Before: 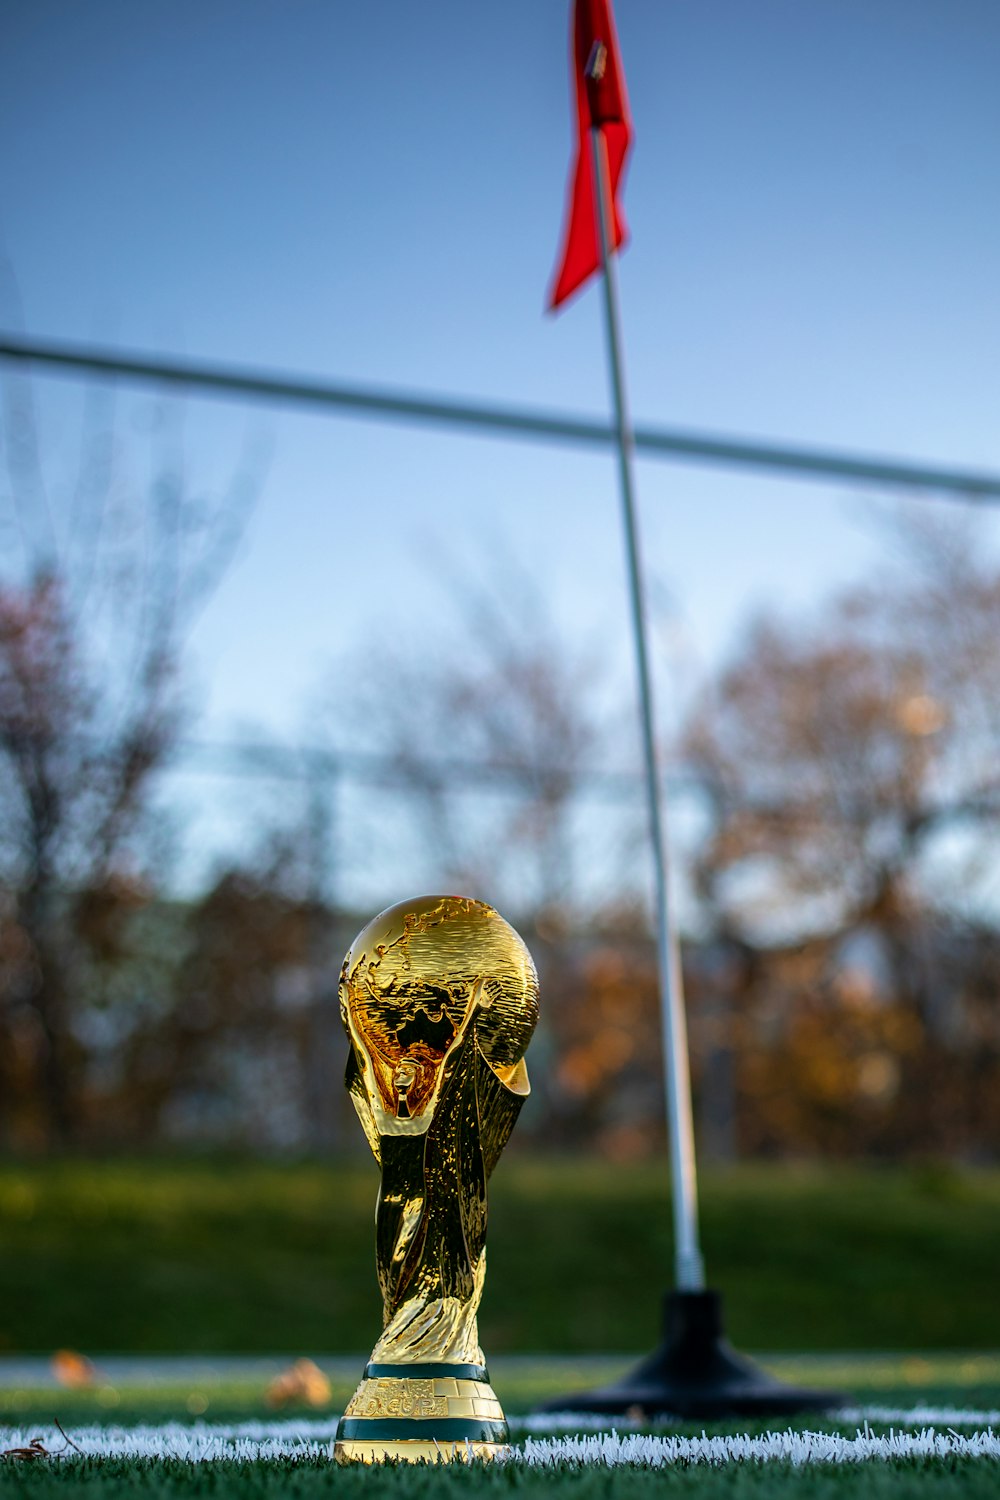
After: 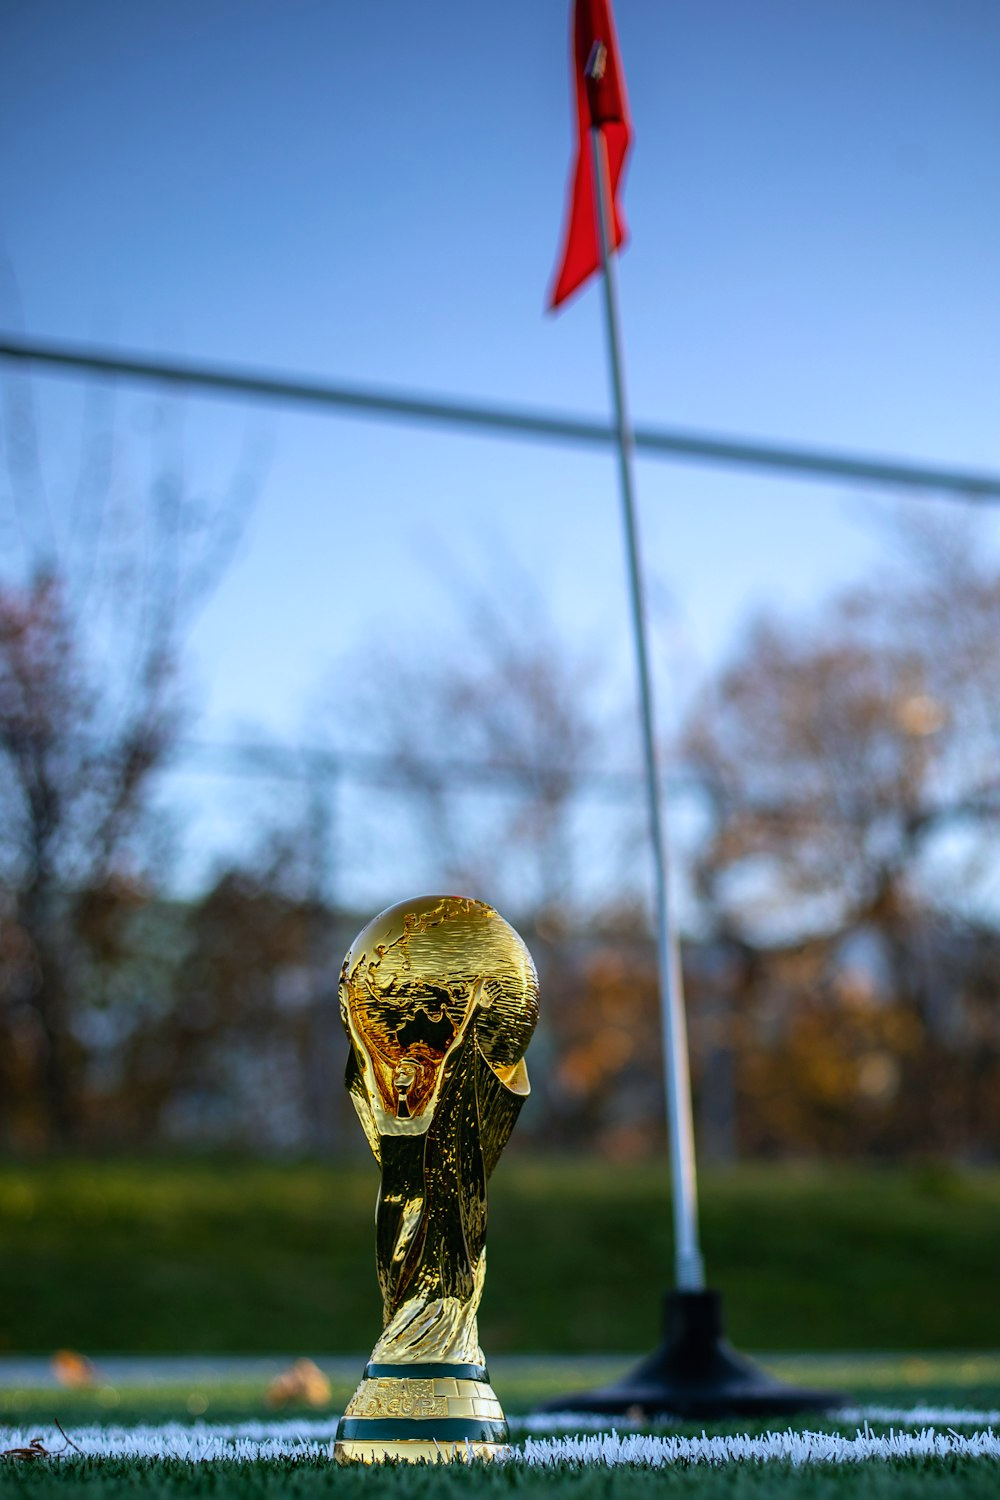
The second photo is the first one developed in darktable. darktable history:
local contrast: mode bilateral grid, contrast 100, coarseness 100, detail 94%, midtone range 0.2
white balance: red 0.954, blue 1.079
